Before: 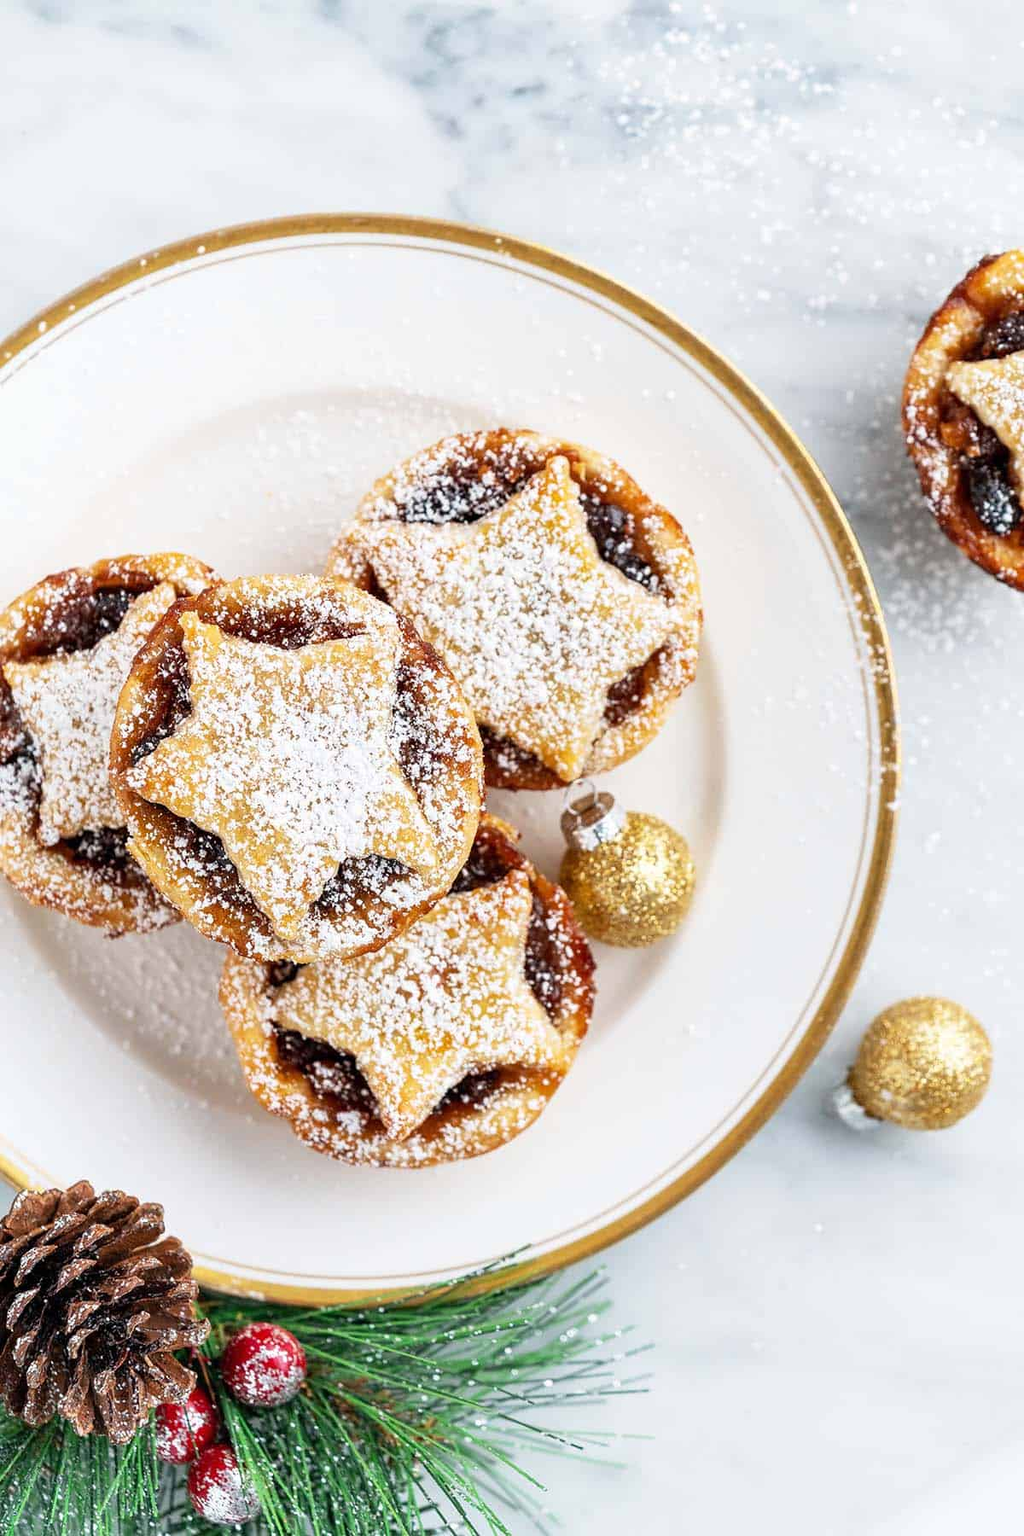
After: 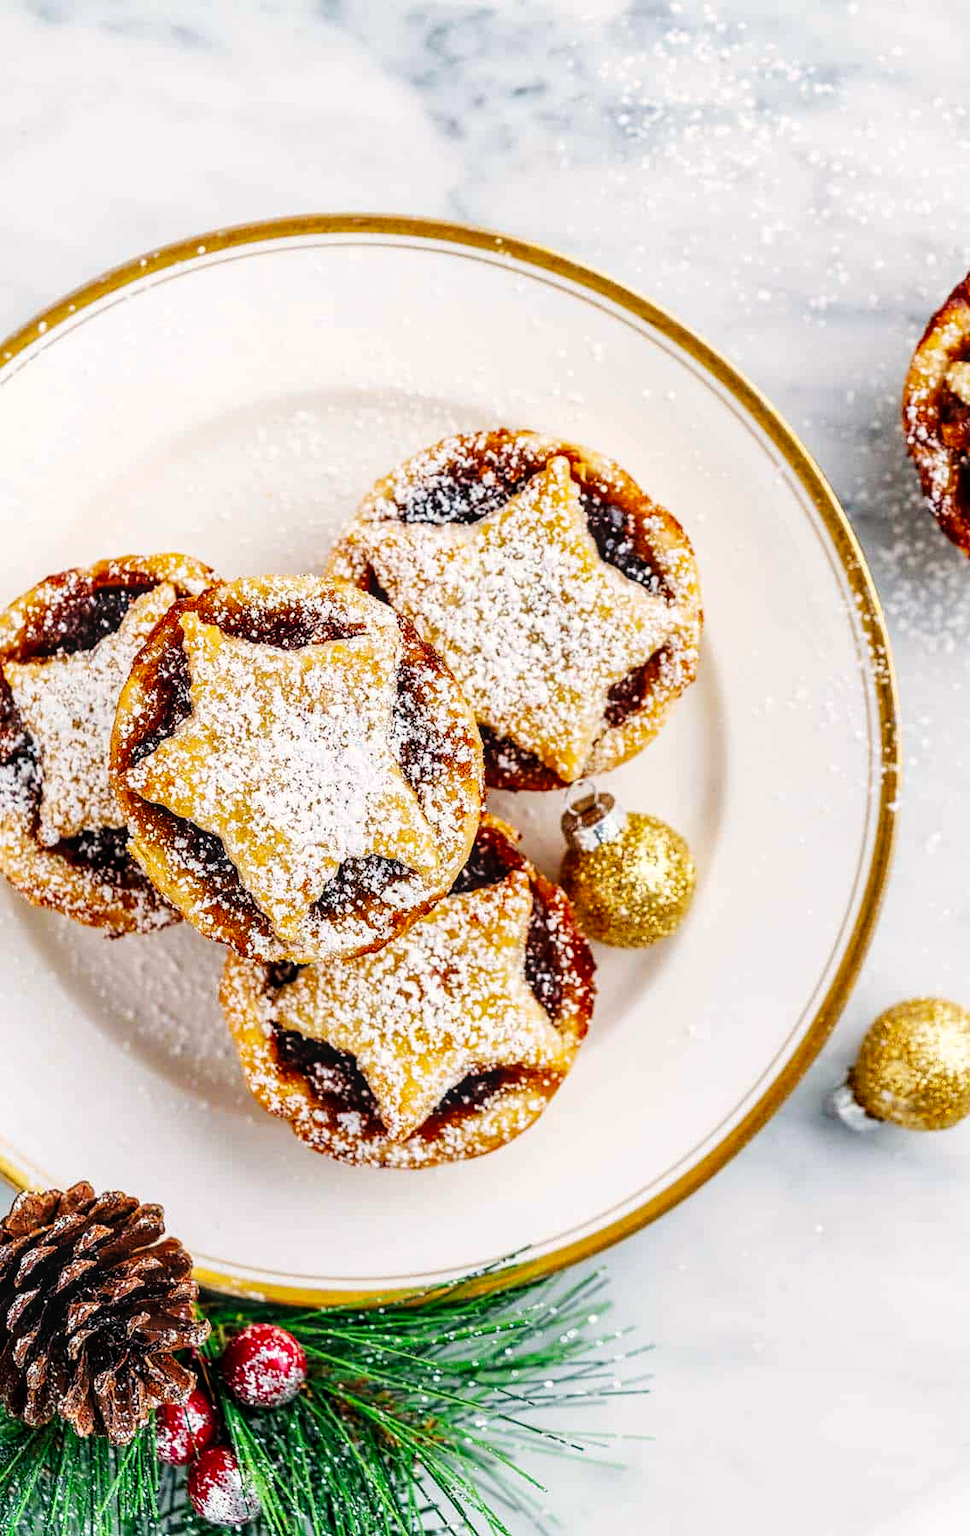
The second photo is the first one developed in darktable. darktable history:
crop and rotate: left 0%, right 5.217%
tone curve: curves: ch0 [(0, 0) (0.106, 0.026) (0.275, 0.155) (0.392, 0.314) (0.513, 0.481) (0.657, 0.667) (1, 1)]; ch1 [(0, 0) (0.5, 0.511) (0.536, 0.579) (0.587, 0.69) (1, 1)]; ch2 [(0, 0) (0.5, 0.5) (0.55, 0.552) (0.625, 0.699) (1, 1)], preserve colors none
local contrast: on, module defaults
color balance rgb: highlights gain › chroma 1.028%, highlights gain › hue 60.26°, perceptual saturation grading › global saturation 10.239%, global vibrance 9.952%
